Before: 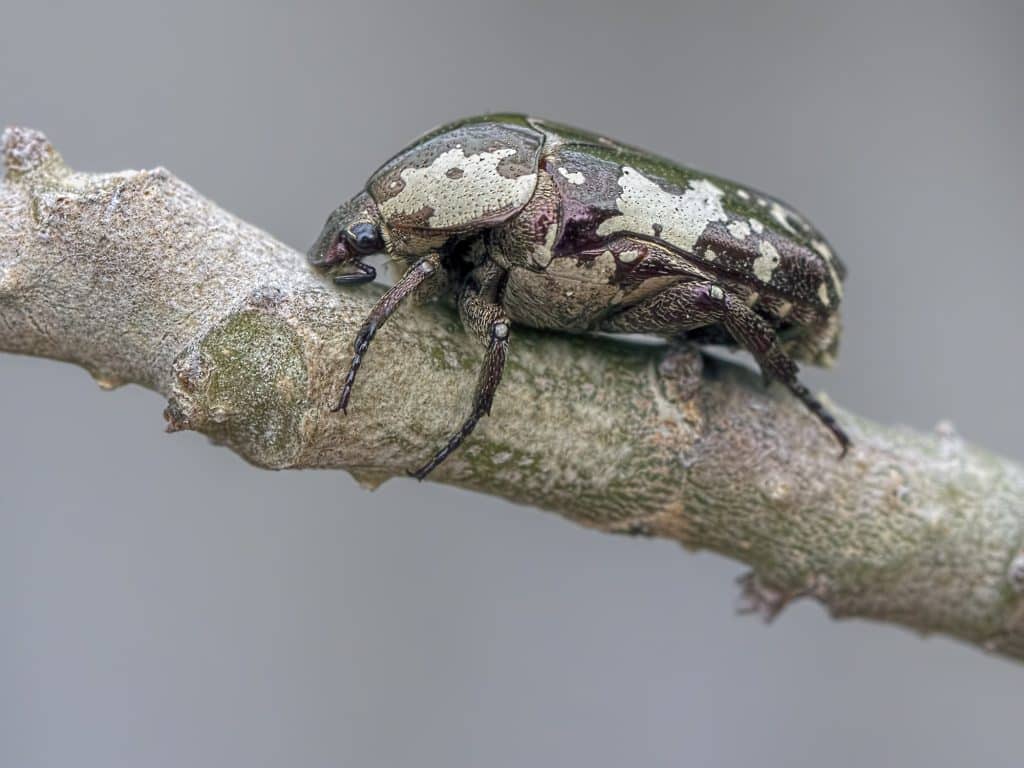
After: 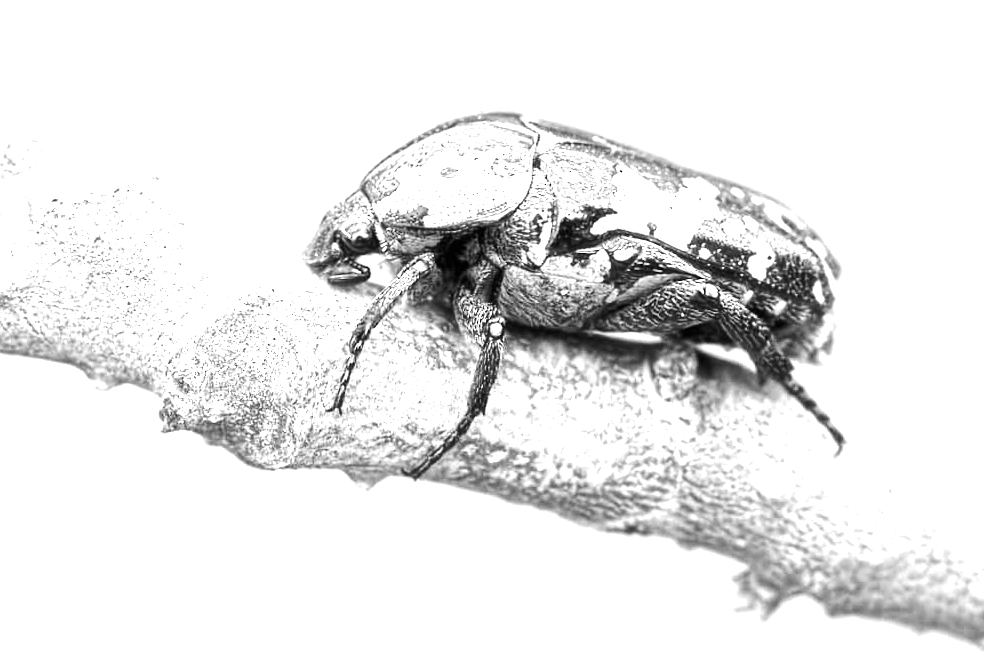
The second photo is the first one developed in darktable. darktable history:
monochrome: a 32, b 64, size 2.3
color correction: highlights a* 0.003, highlights b* -0.283
exposure: black level correction 0, exposure 1.35 EV, compensate exposure bias true, compensate highlight preservation false
tone equalizer: -8 EV -1.08 EV, -7 EV -1.01 EV, -6 EV -0.867 EV, -5 EV -0.578 EV, -3 EV 0.578 EV, -2 EV 0.867 EV, -1 EV 1.01 EV, +0 EV 1.08 EV, edges refinement/feathering 500, mask exposure compensation -1.57 EV, preserve details no
crop and rotate: angle 0.2°, left 0.275%, right 3.127%, bottom 14.18%
